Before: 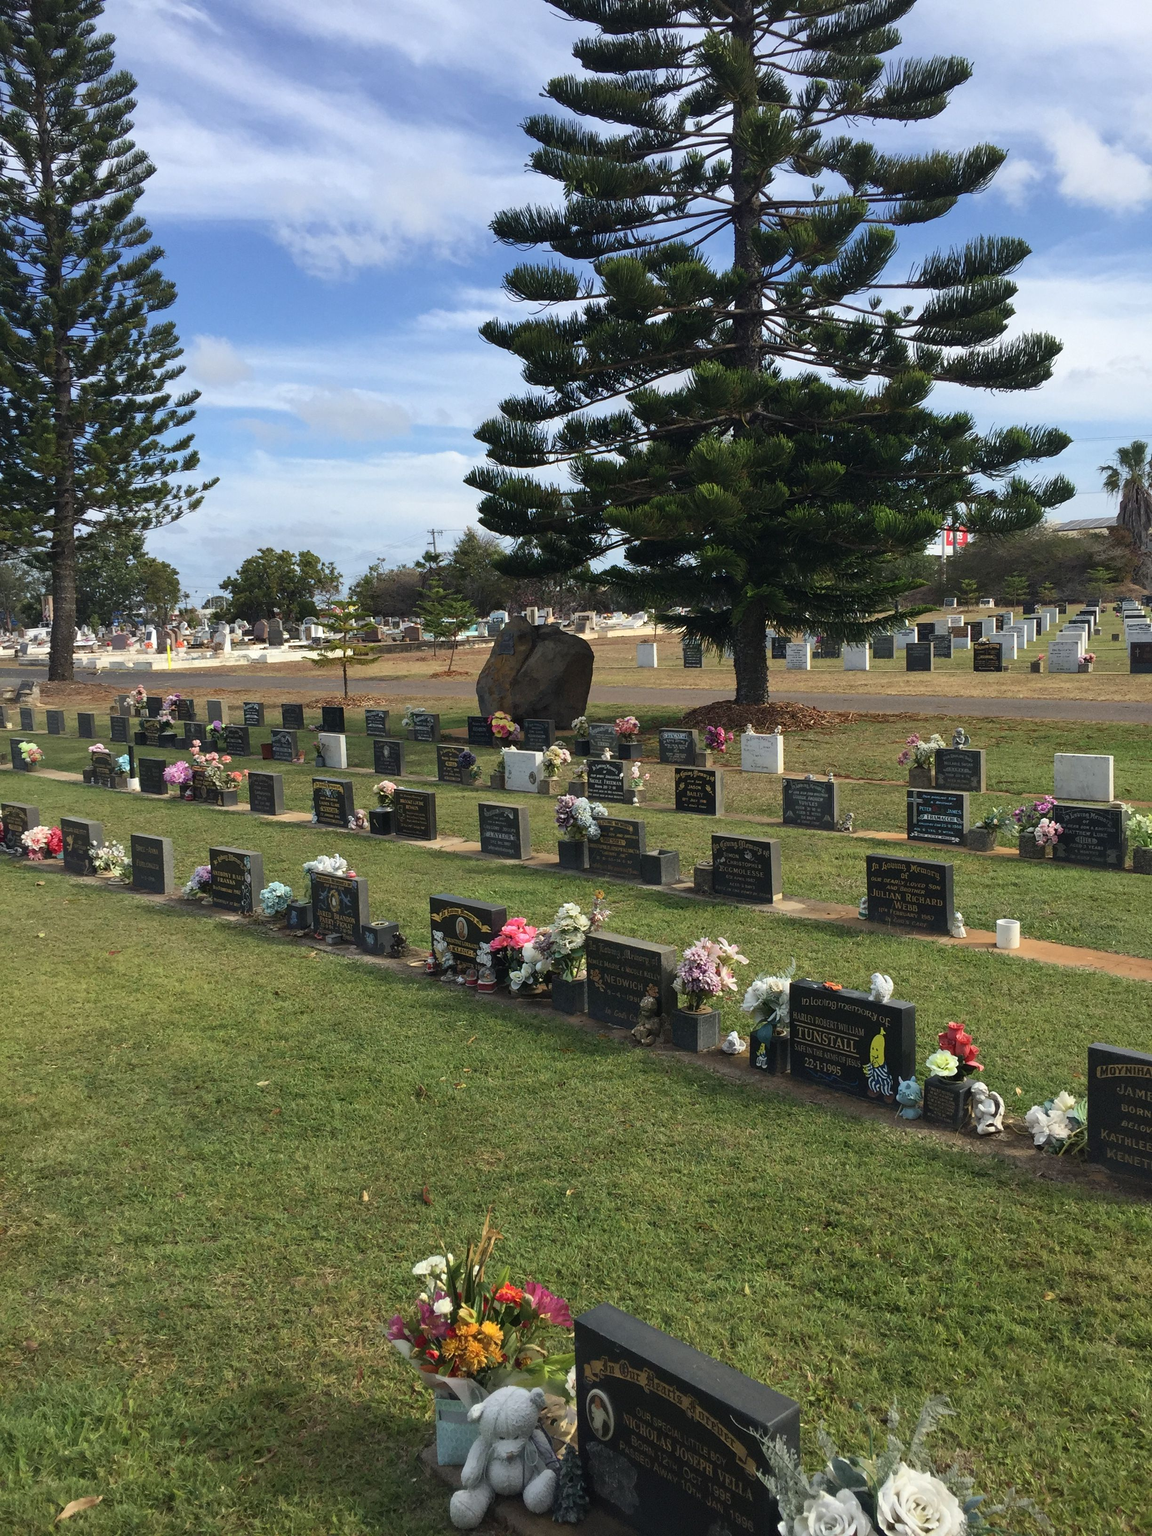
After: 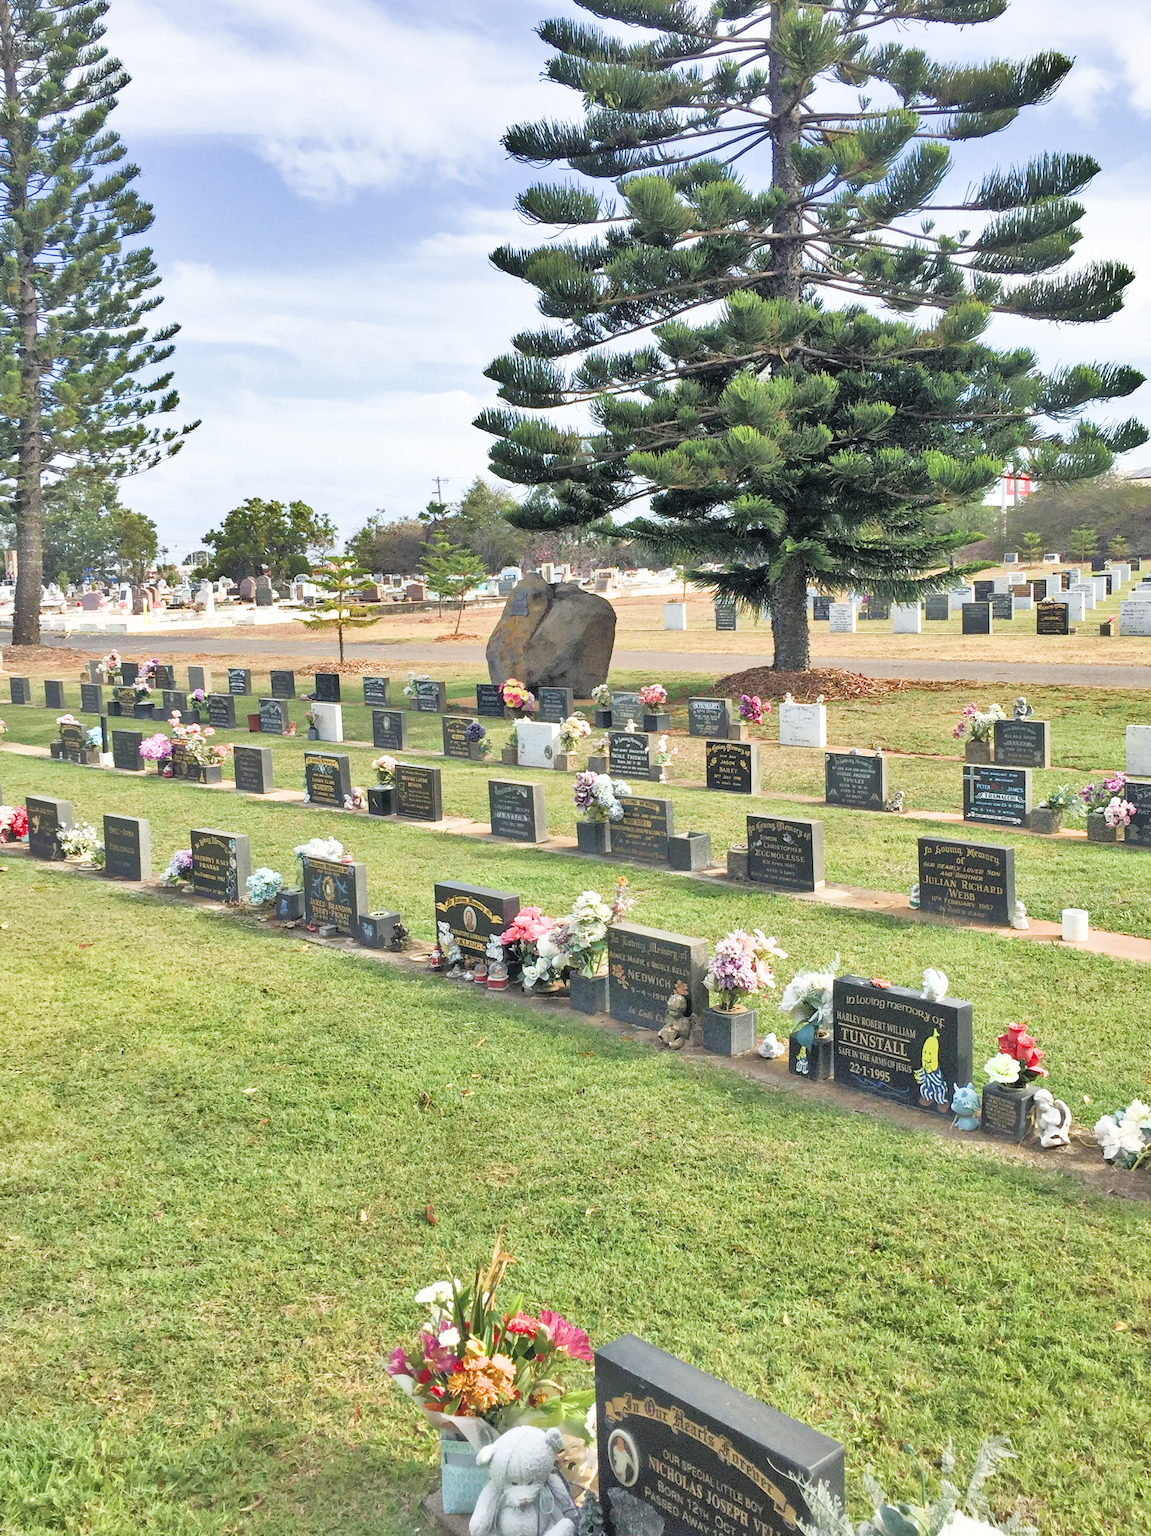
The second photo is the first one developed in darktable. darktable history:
crop: left 3.305%, top 6.436%, right 6.389%, bottom 3.258%
filmic rgb: black relative exposure -5 EV, hardness 2.88, contrast 1.3, highlights saturation mix -30%
shadows and highlights: shadows 52.42, soften with gaussian
exposure: black level correction 0, exposure 1.7 EV, compensate exposure bias true, compensate highlight preservation false
tone equalizer: -7 EV 0.15 EV, -6 EV 0.6 EV, -5 EV 1.15 EV, -4 EV 1.33 EV, -3 EV 1.15 EV, -2 EV 0.6 EV, -1 EV 0.15 EV, mask exposure compensation -0.5 EV
